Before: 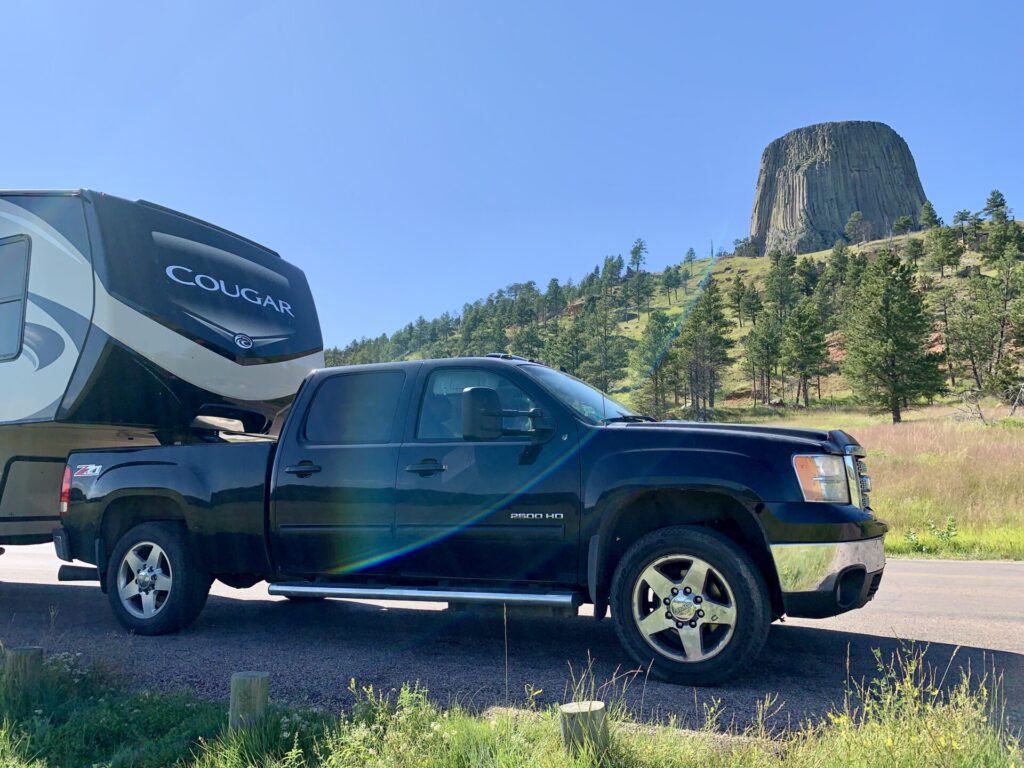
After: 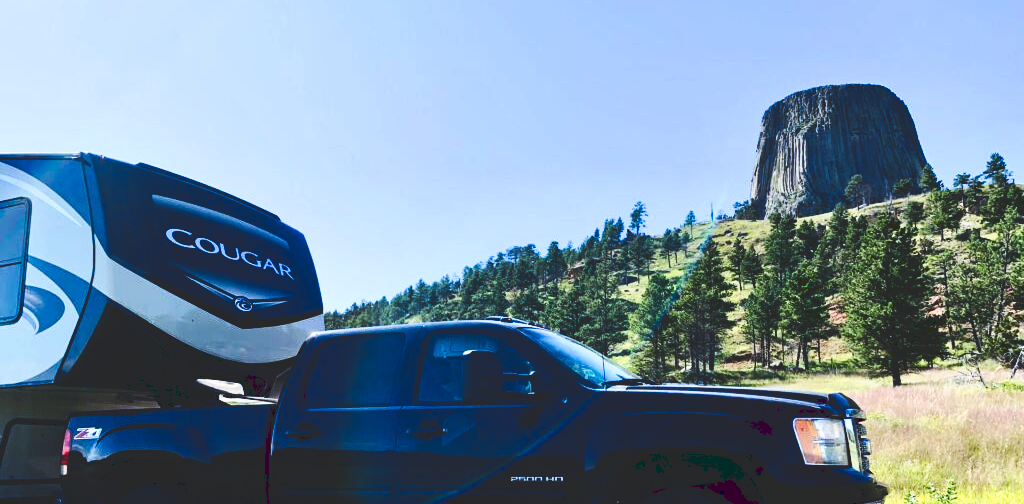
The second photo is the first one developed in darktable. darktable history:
white balance: red 0.954, blue 1.079
tone curve: curves: ch0 [(0, 0) (0.003, 0.156) (0.011, 0.156) (0.025, 0.161) (0.044, 0.161) (0.069, 0.161) (0.1, 0.166) (0.136, 0.168) (0.177, 0.179) (0.224, 0.202) (0.277, 0.241) (0.335, 0.296) (0.399, 0.378) (0.468, 0.484) (0.543, 0.604) (0.623, 0.728) (0.709, 0.822) (0.801, 0.918) (0.898, 0.98) (1, 1)], preserve colors none
exposure: black level correction 0.001, exposure 0.014 EV, compensate highlight preservation false
crop and rotate: top 4.848%, bottom 29.503%
contrast brightness saturation: contrast 0.2, brightness -0.11, saturation 0.1
